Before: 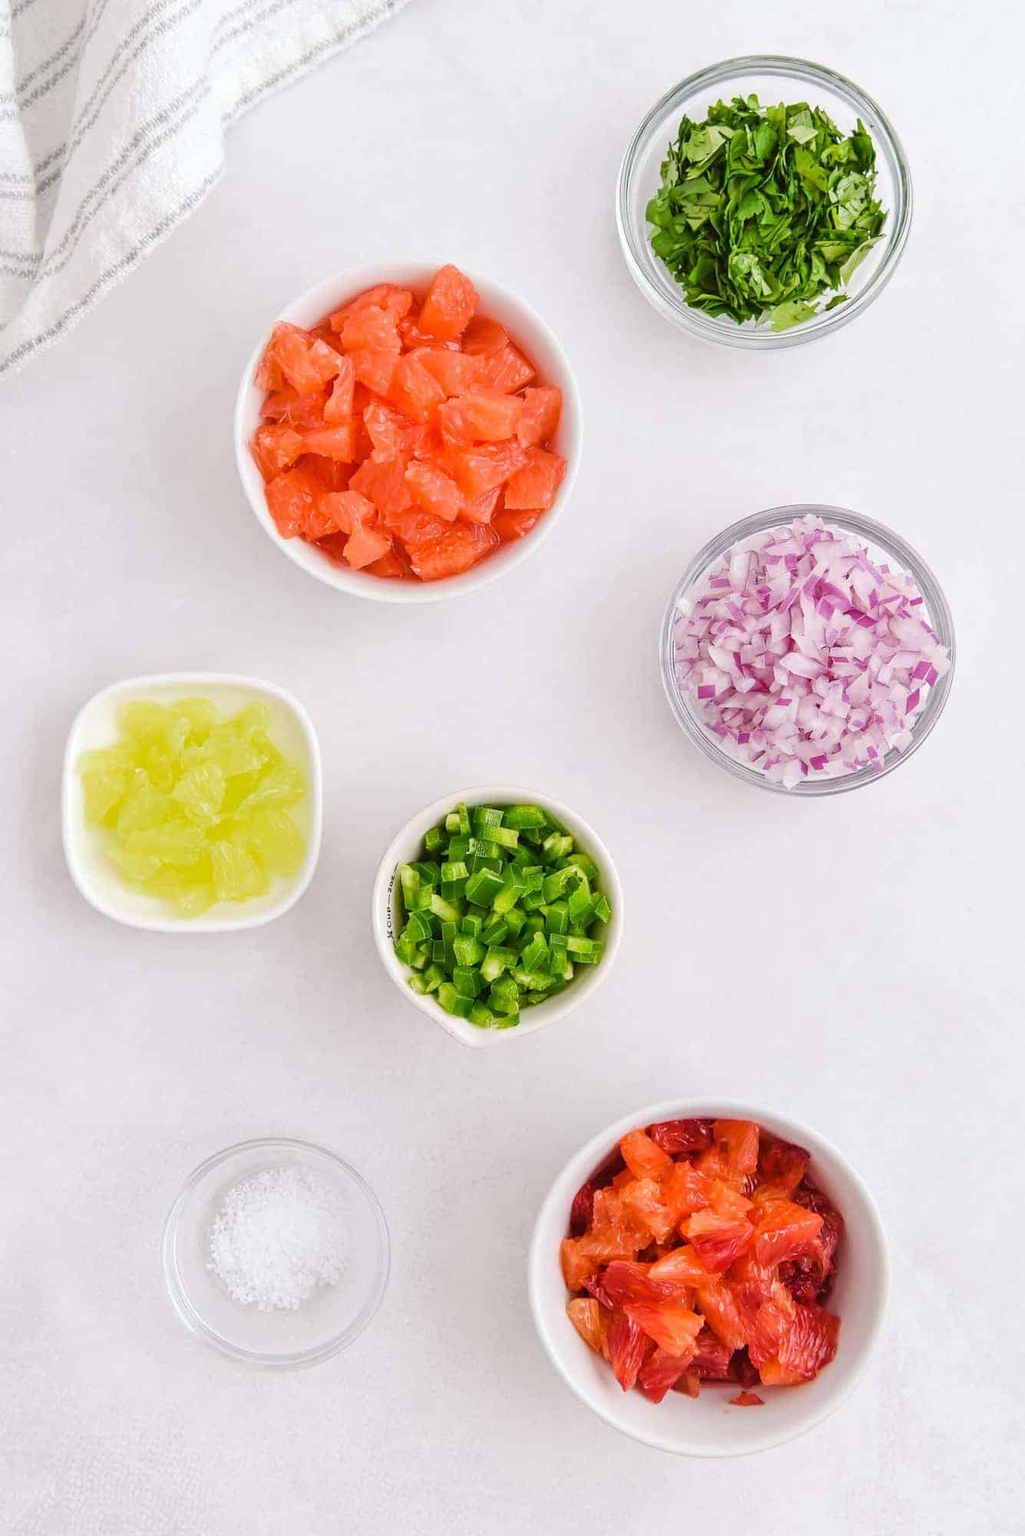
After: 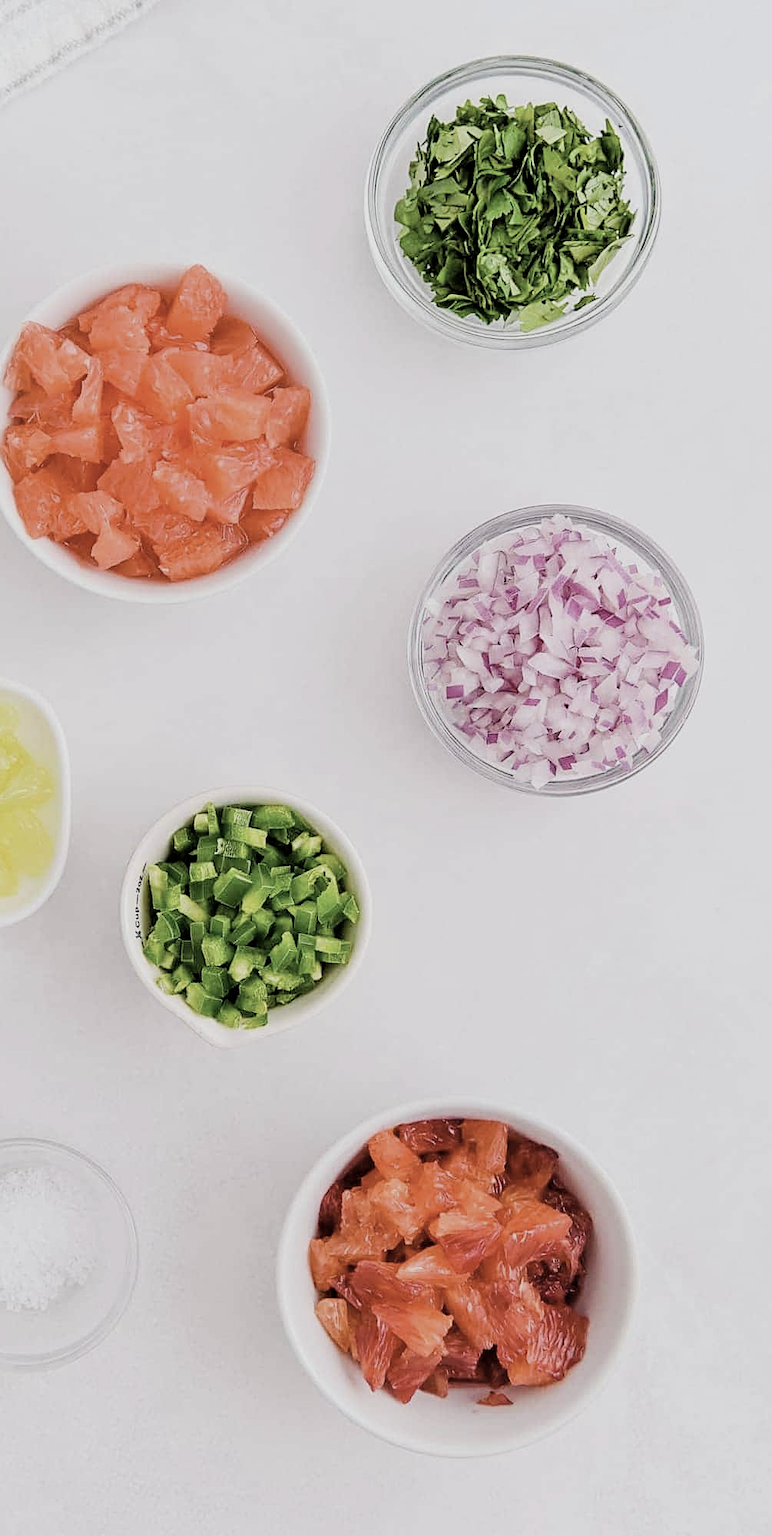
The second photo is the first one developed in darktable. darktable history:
contrast brightness saturation: contrast 0.1, saturation -0.36
sharpen: on, module defaults
crop and rotate: left 24.6%
exposure: compensate highlight preservation false
filmic rgb: black relative exposure -5 EV, hardness 2.88, contrast 1.1
